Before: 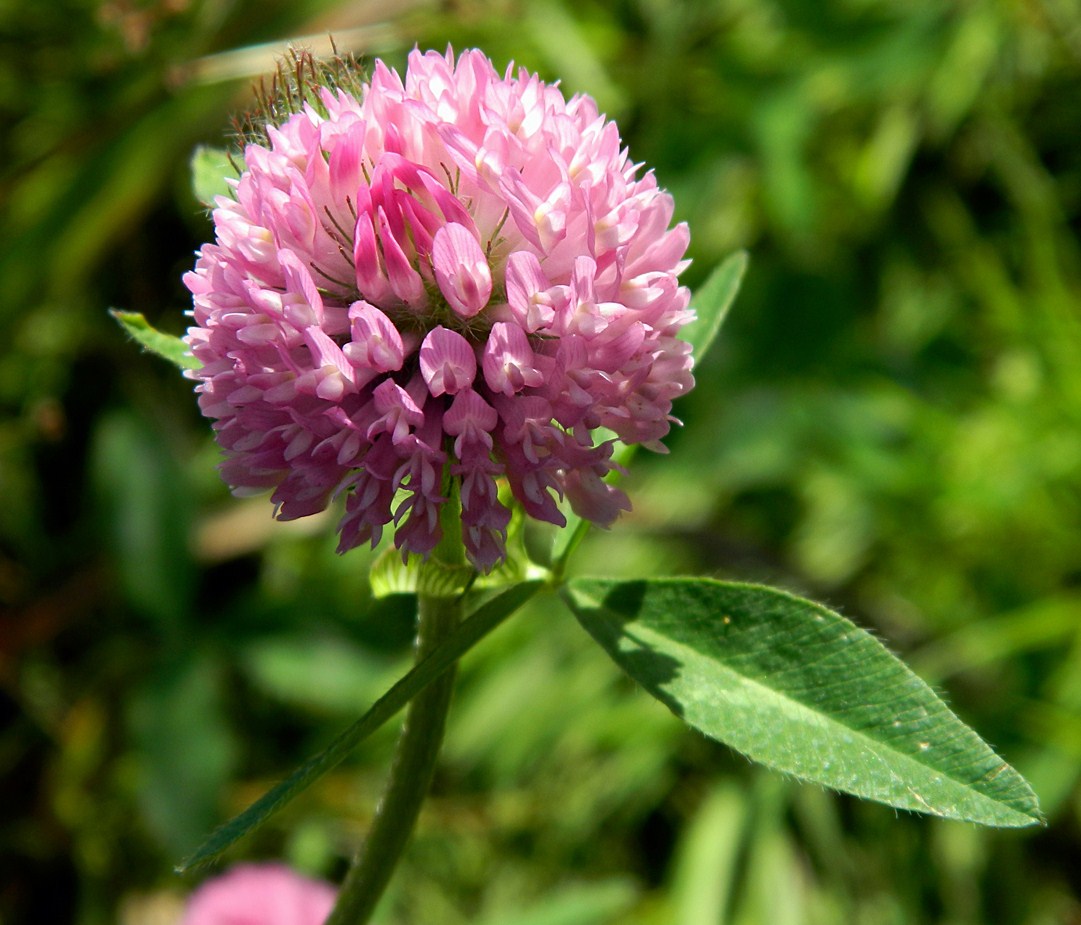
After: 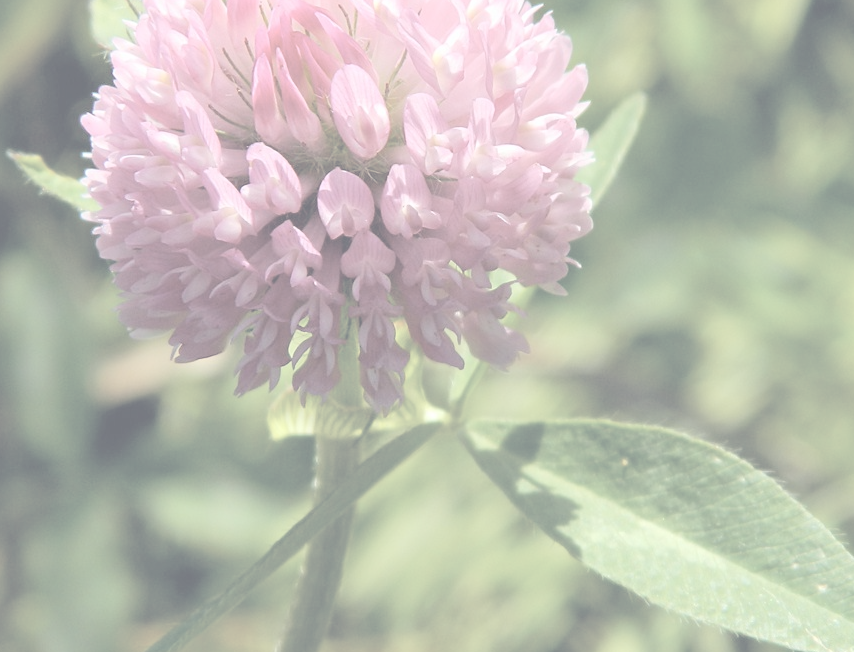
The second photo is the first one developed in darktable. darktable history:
exposure: exposure 0.829 EV, compensate highlight preservation false
color balance rgb: shadows lift › hue 85.33°, global offset › luminance 0.371%, global offset › chroma 0.21%, global offset › hue 254.94°, perceptual saturation grading › global saturation 0.11%, global vibrance 44.947%
crop: left 9.527%, top 17.103%, right 10.535%, bottom 12.334%
contrast brightness saturation: contrast -0.322, brightness 0.755, saturation -0.782
